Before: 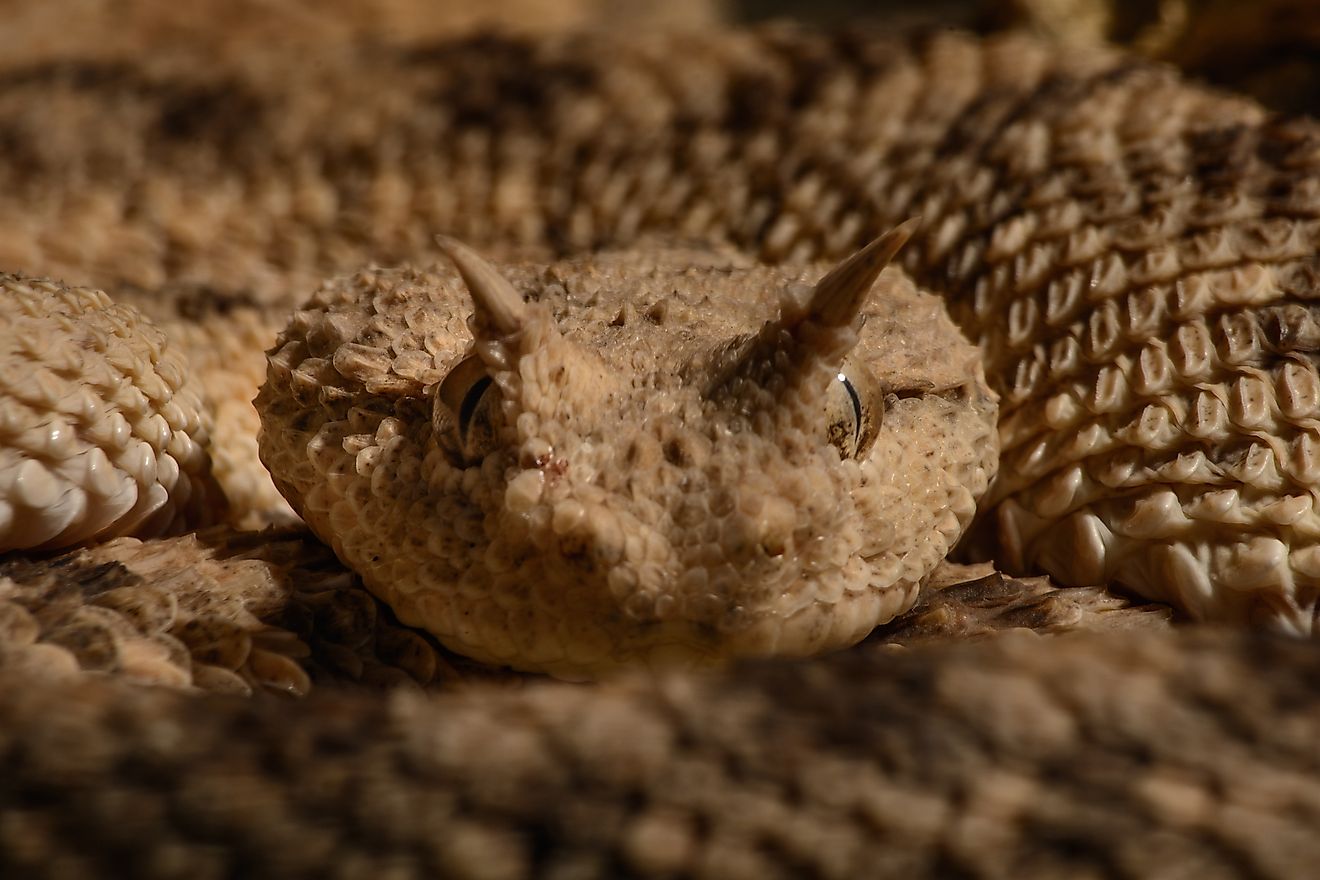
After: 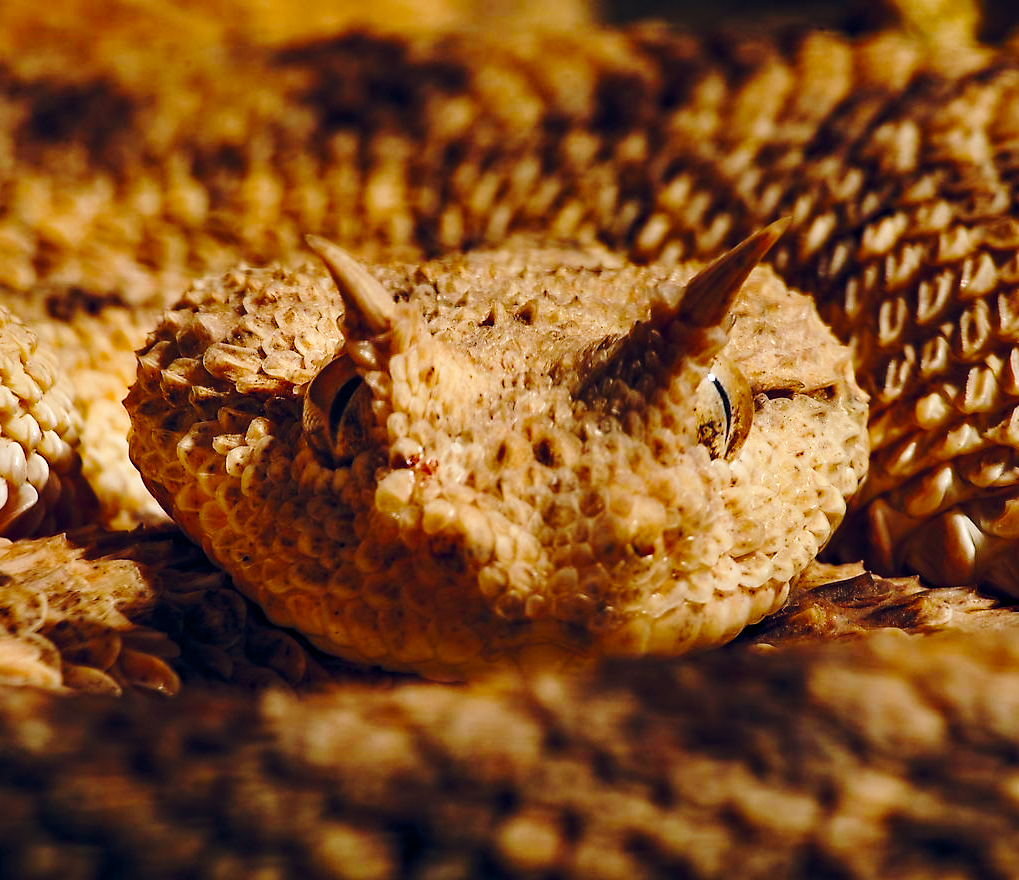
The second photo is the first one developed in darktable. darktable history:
crop: left 9.9%, right 12.854%
color balance rgb: global offset › chroma 0.101%, global offset › hue 249.21°, linear chroma grading › global chroma 14.424%, perceptual saturation grading › global saturation 0.319%, perceptual saturation grading › highlights -18.318%, perceptual saturation grading › mid-tones 6.847%, perceptual saturation grading › shadows 27.836%, global vibrance 20%
base curve: curves: ch0 [(0, 0) (0.032, 0.037) (0.105, 0.228) (0.435, 0.76) (0.856, 0.983) (1, 1)], preserve colors none
haze removal: compatibility mode true, adaptive false
